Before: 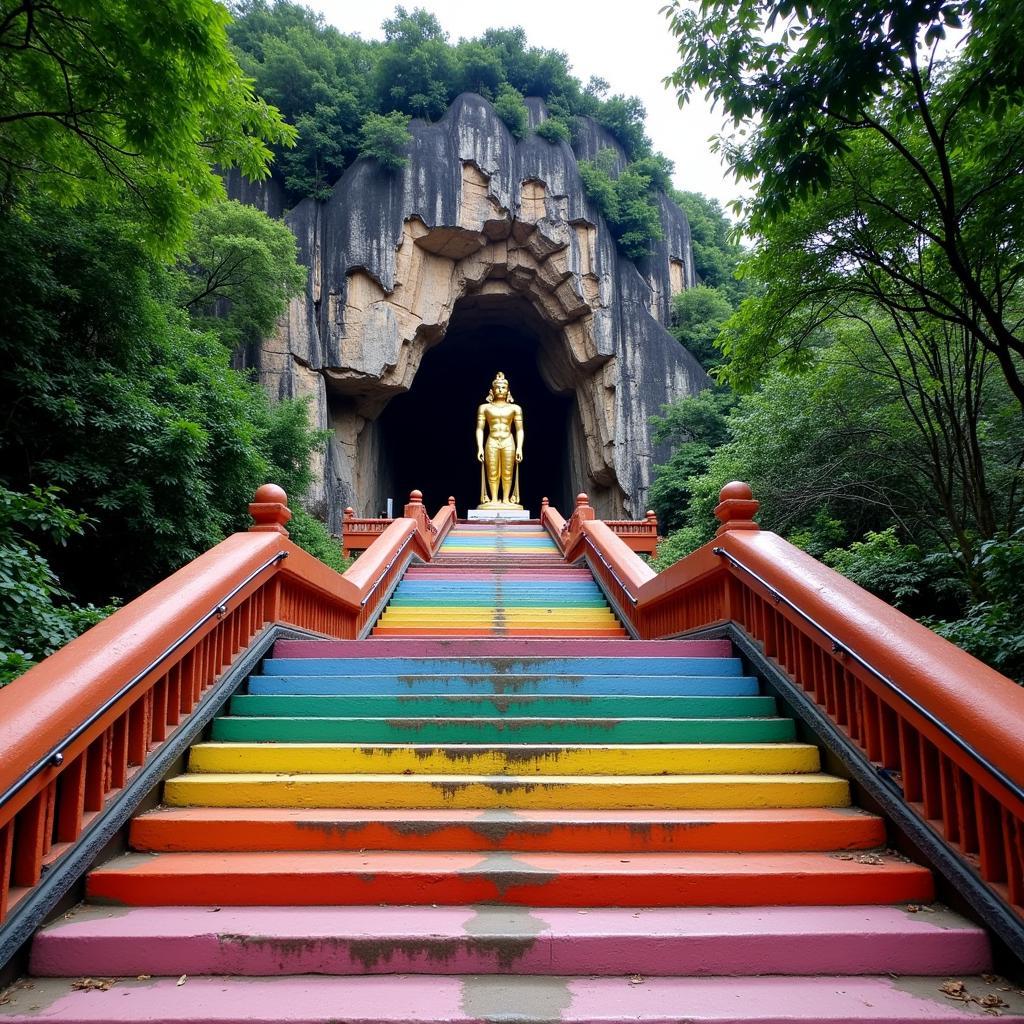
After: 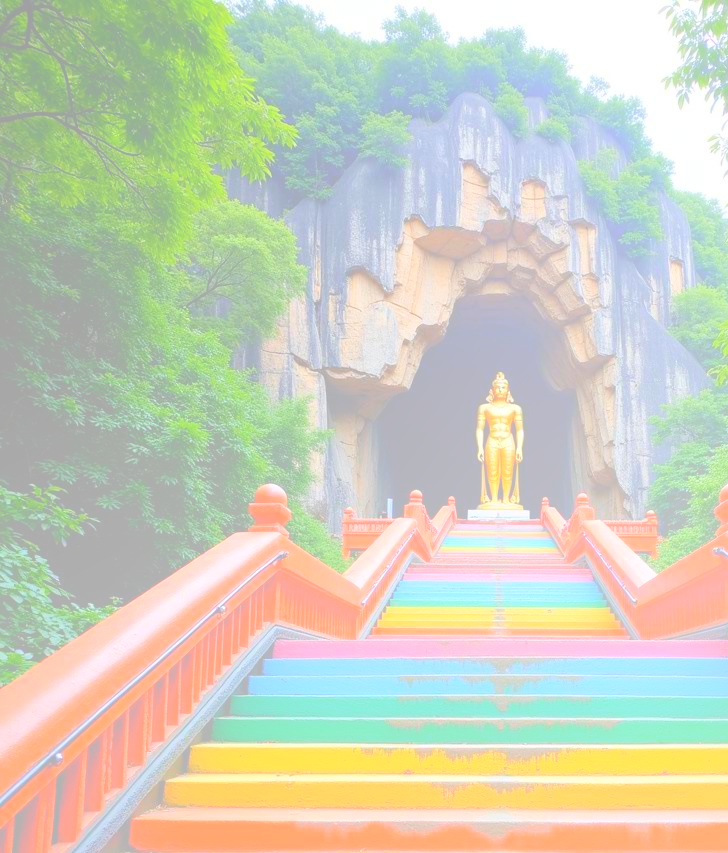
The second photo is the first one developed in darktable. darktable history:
crop: right 28.885%, bottom 16.626%
bloom: size 85%, threshold 5%, strength 85%
